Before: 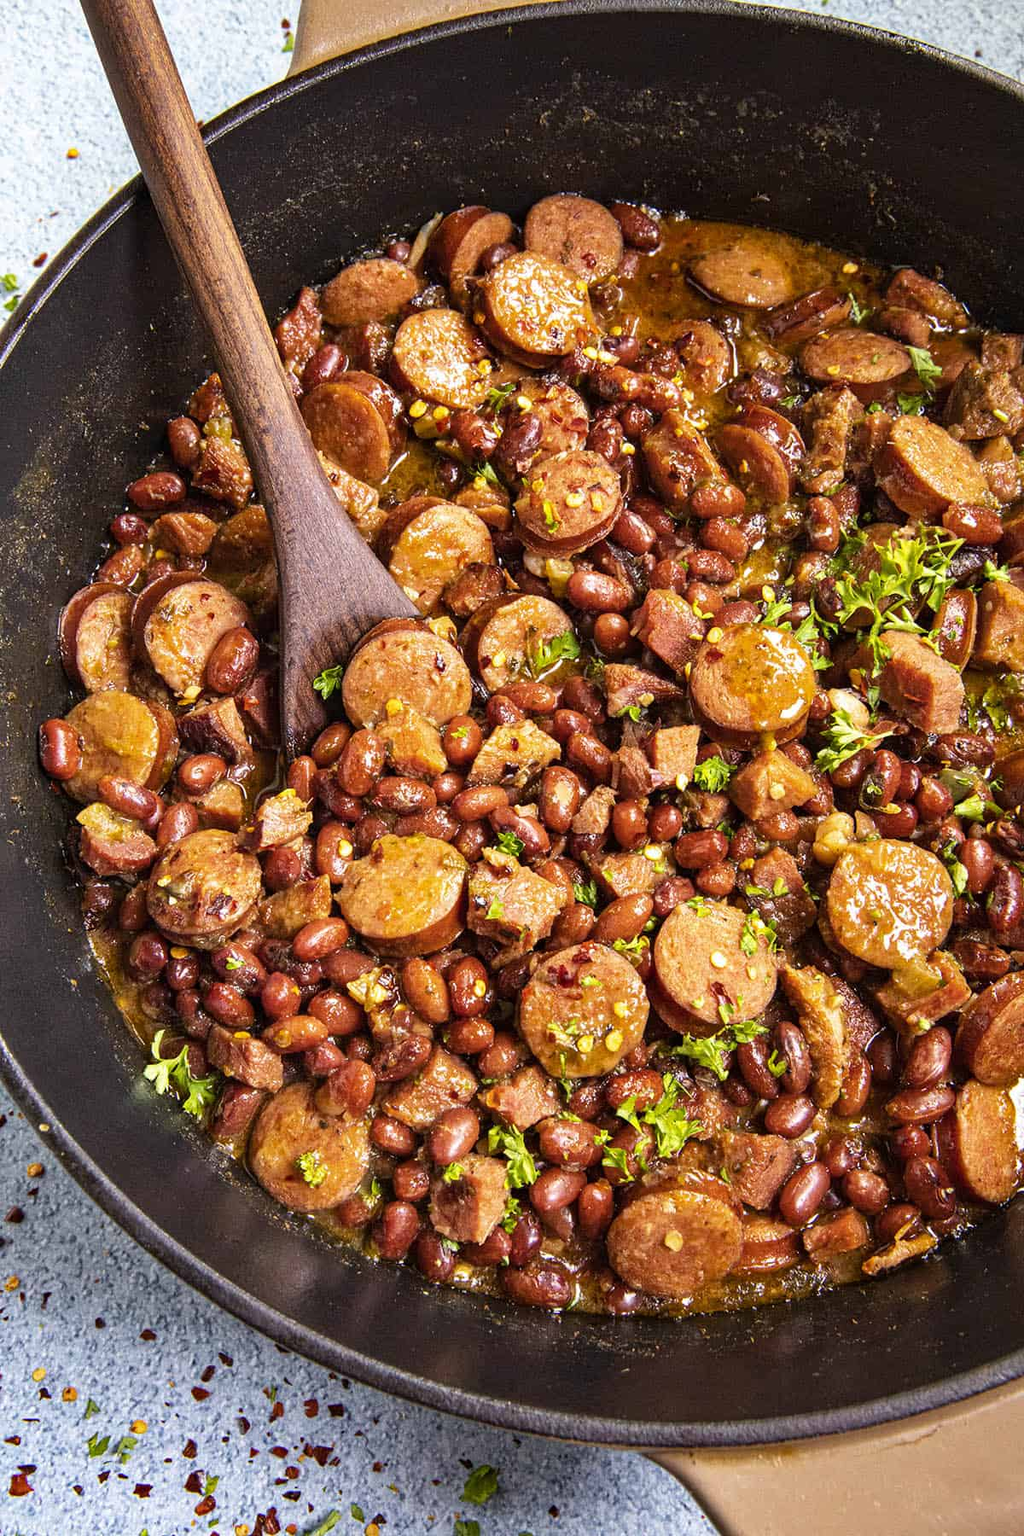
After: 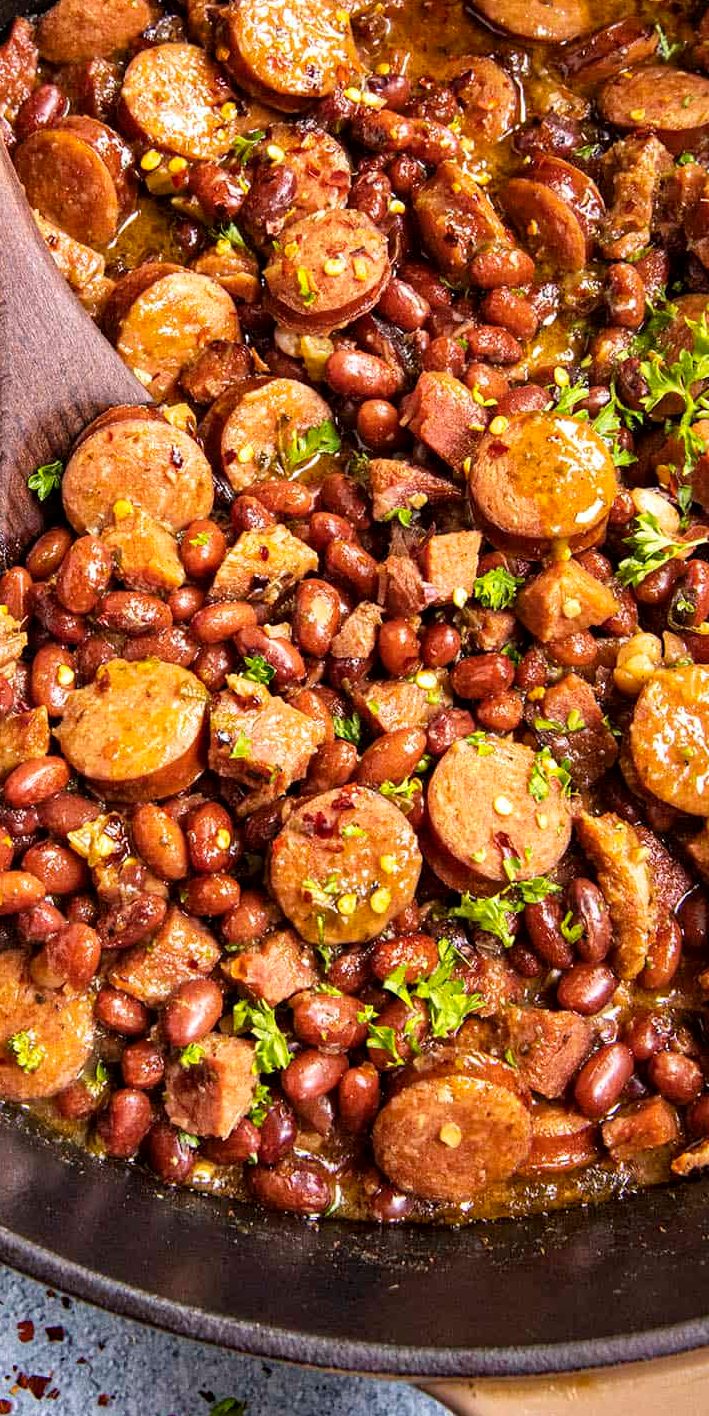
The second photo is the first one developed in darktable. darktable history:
crop and rotate: left 28.256%, top 17.734%, right 12.656%, bottom 3.573%
local contrast: mode bilateral grid, contrast 20, coarseness 50, detail 120%, midtone range 0.2
